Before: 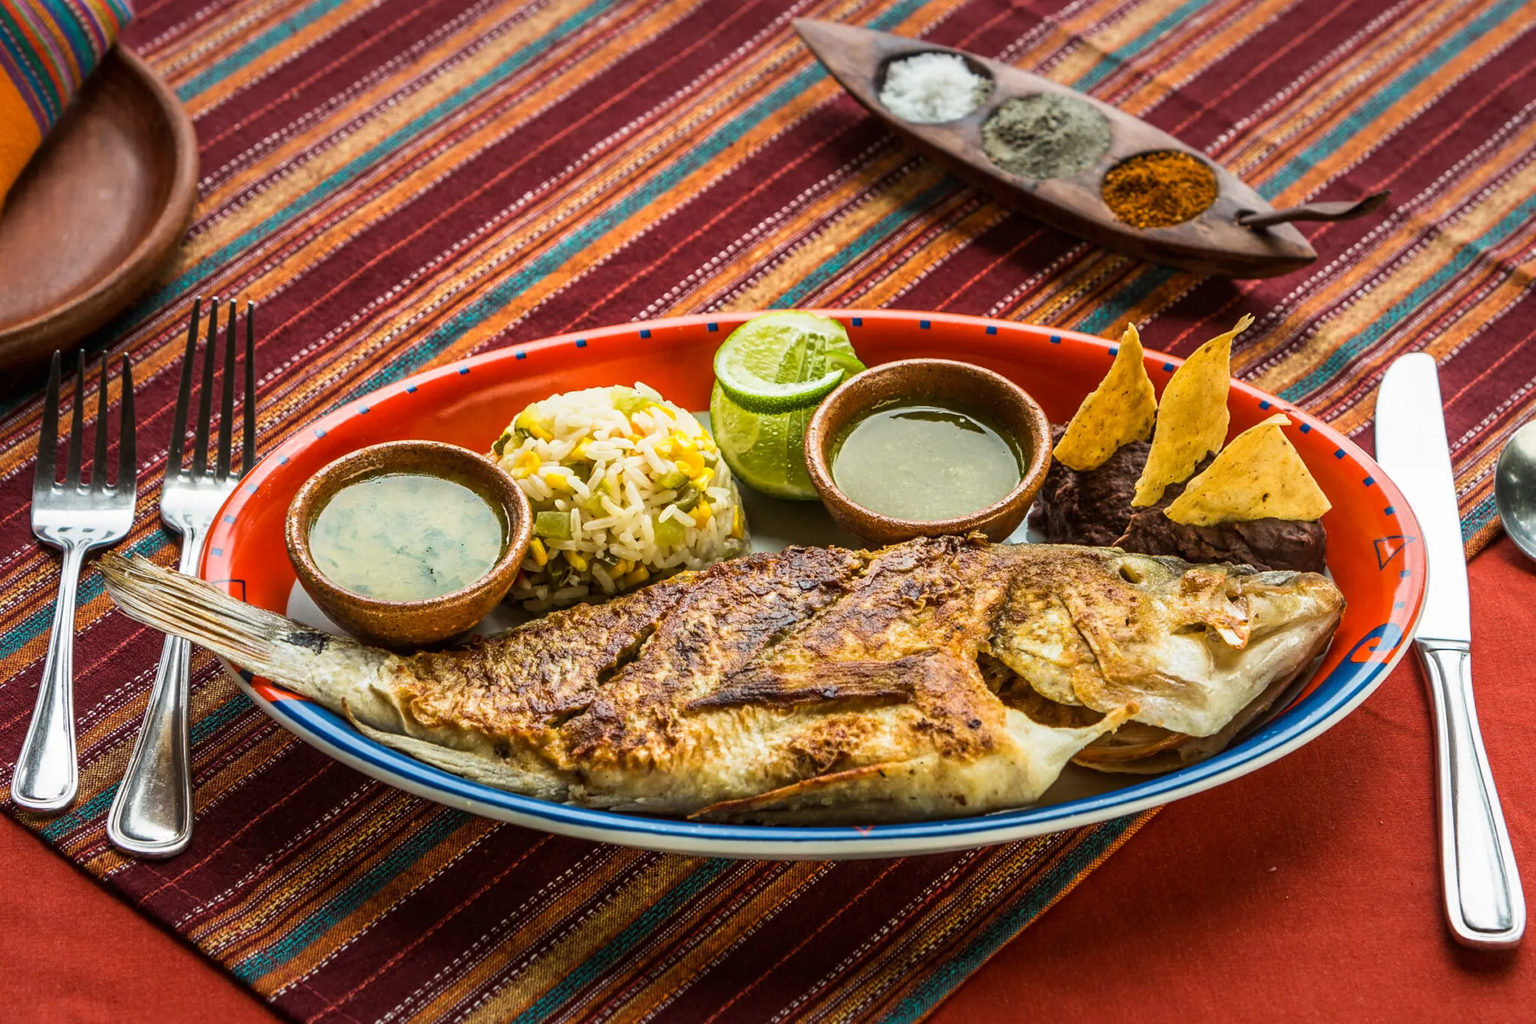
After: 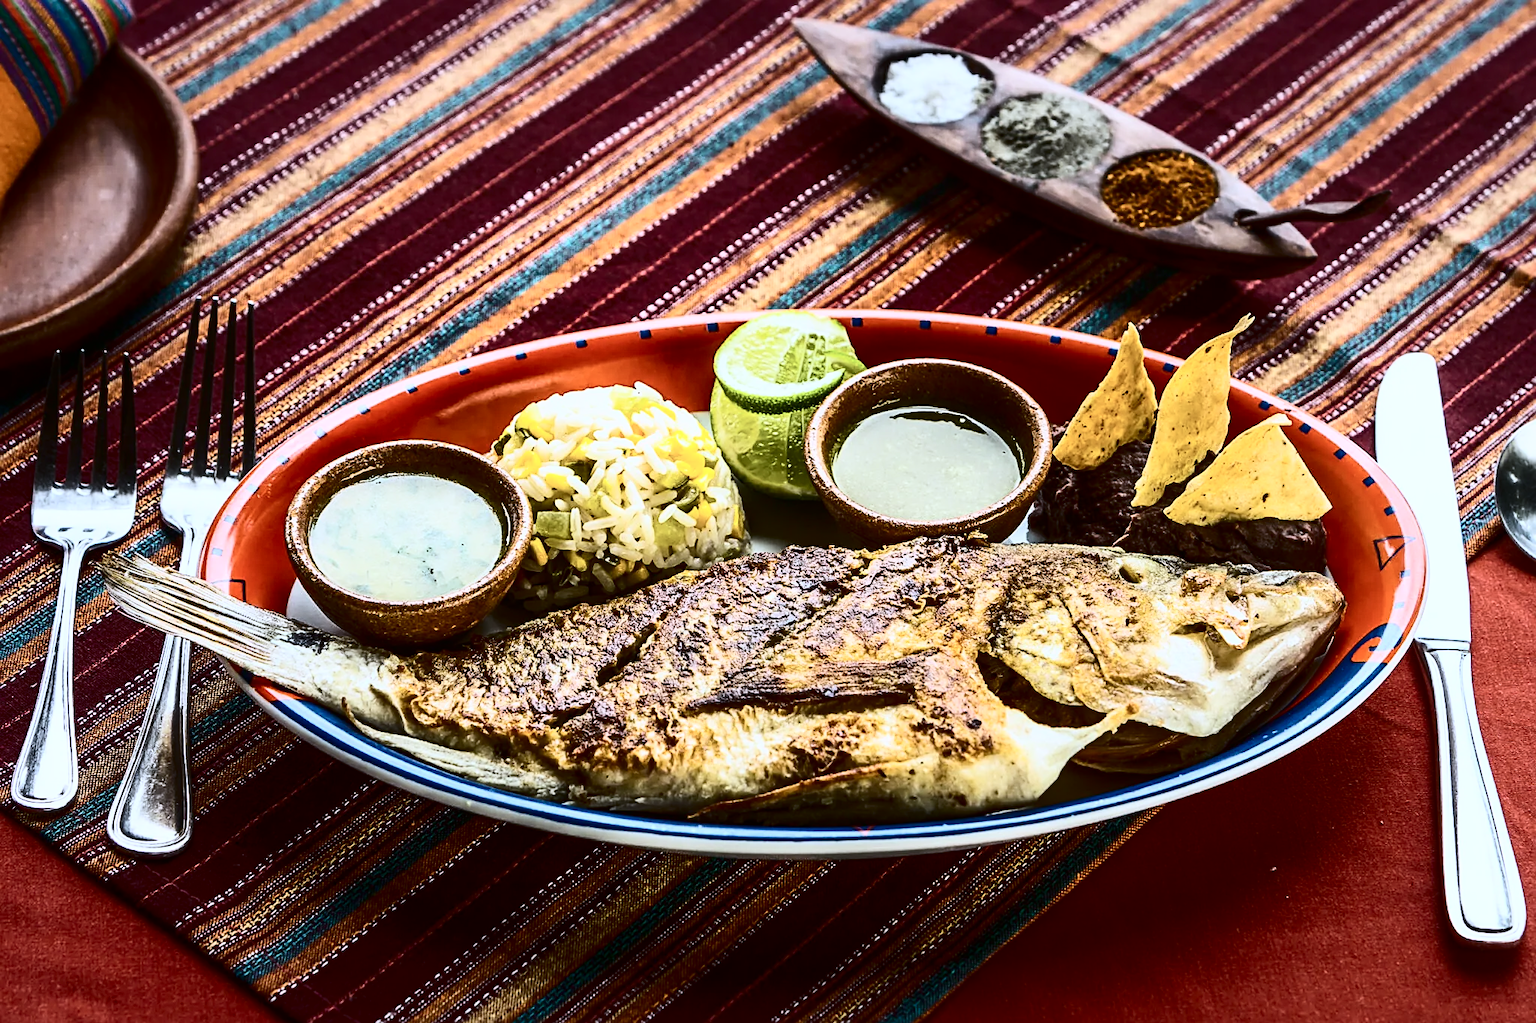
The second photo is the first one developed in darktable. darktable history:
sharpen: on, module defaults
white balance: red 0.948, green 1.02, blue 1.176
contrast brightness saturation: contrast 0.5, saturation -0.1
contrast equalizer: octaves 7, y [[0.6 ×6], [0.55 ×6], [0 ×6], [0 ×6], [0 ×6]], mix -0.2
